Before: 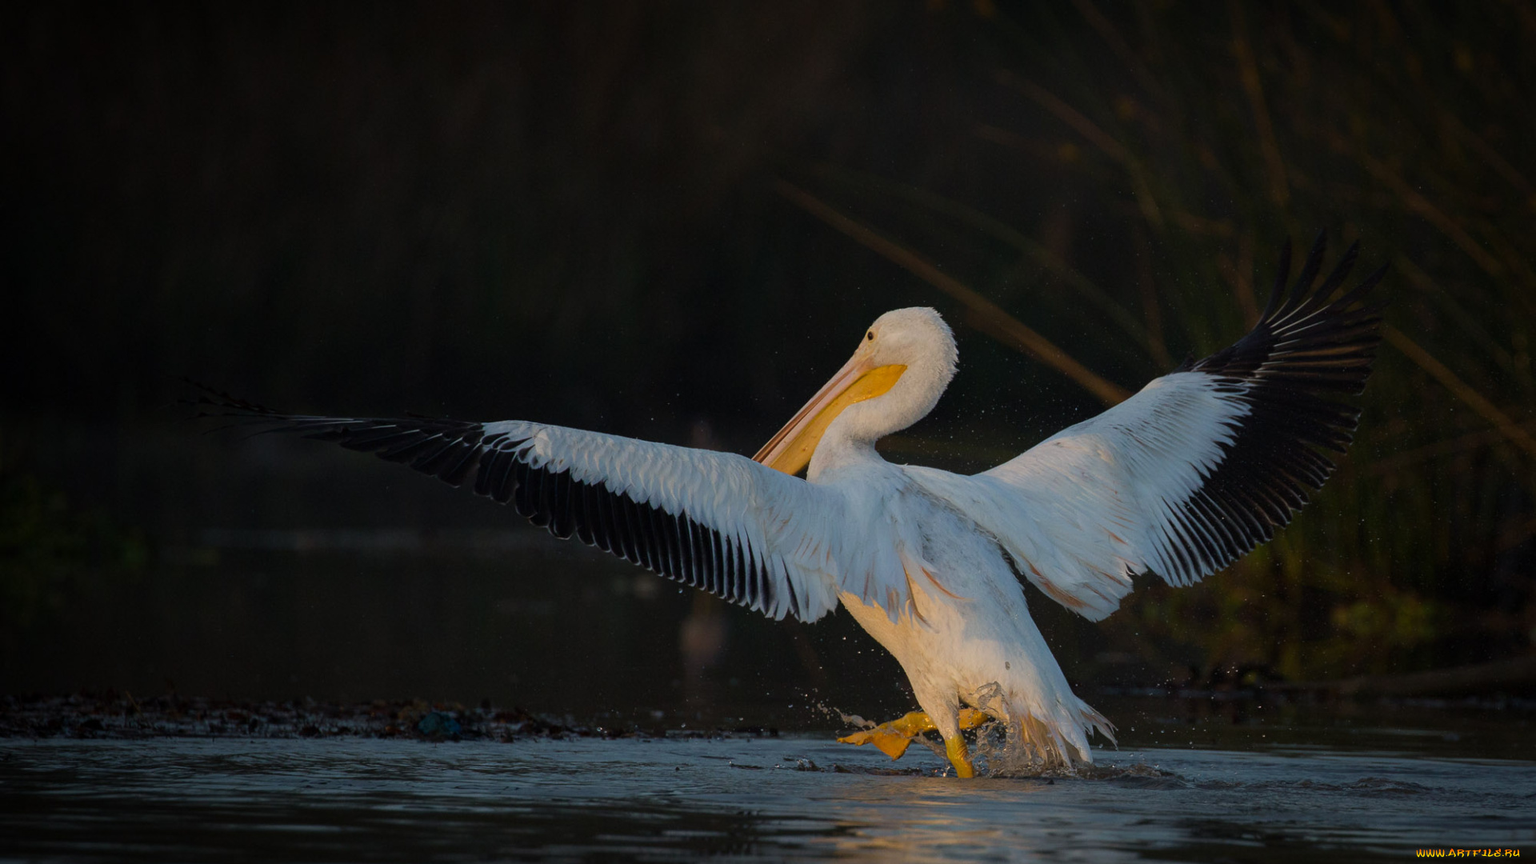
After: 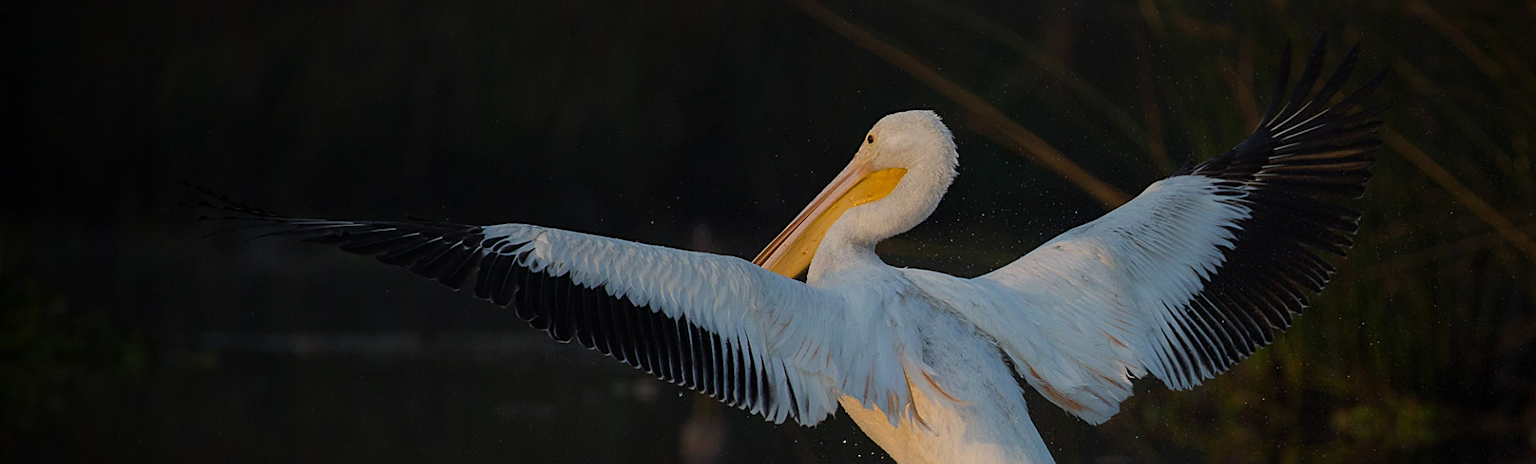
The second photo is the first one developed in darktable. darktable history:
sharpen: on, module defaults
crop and rotate: top 22.893%, bottom 23.238%
